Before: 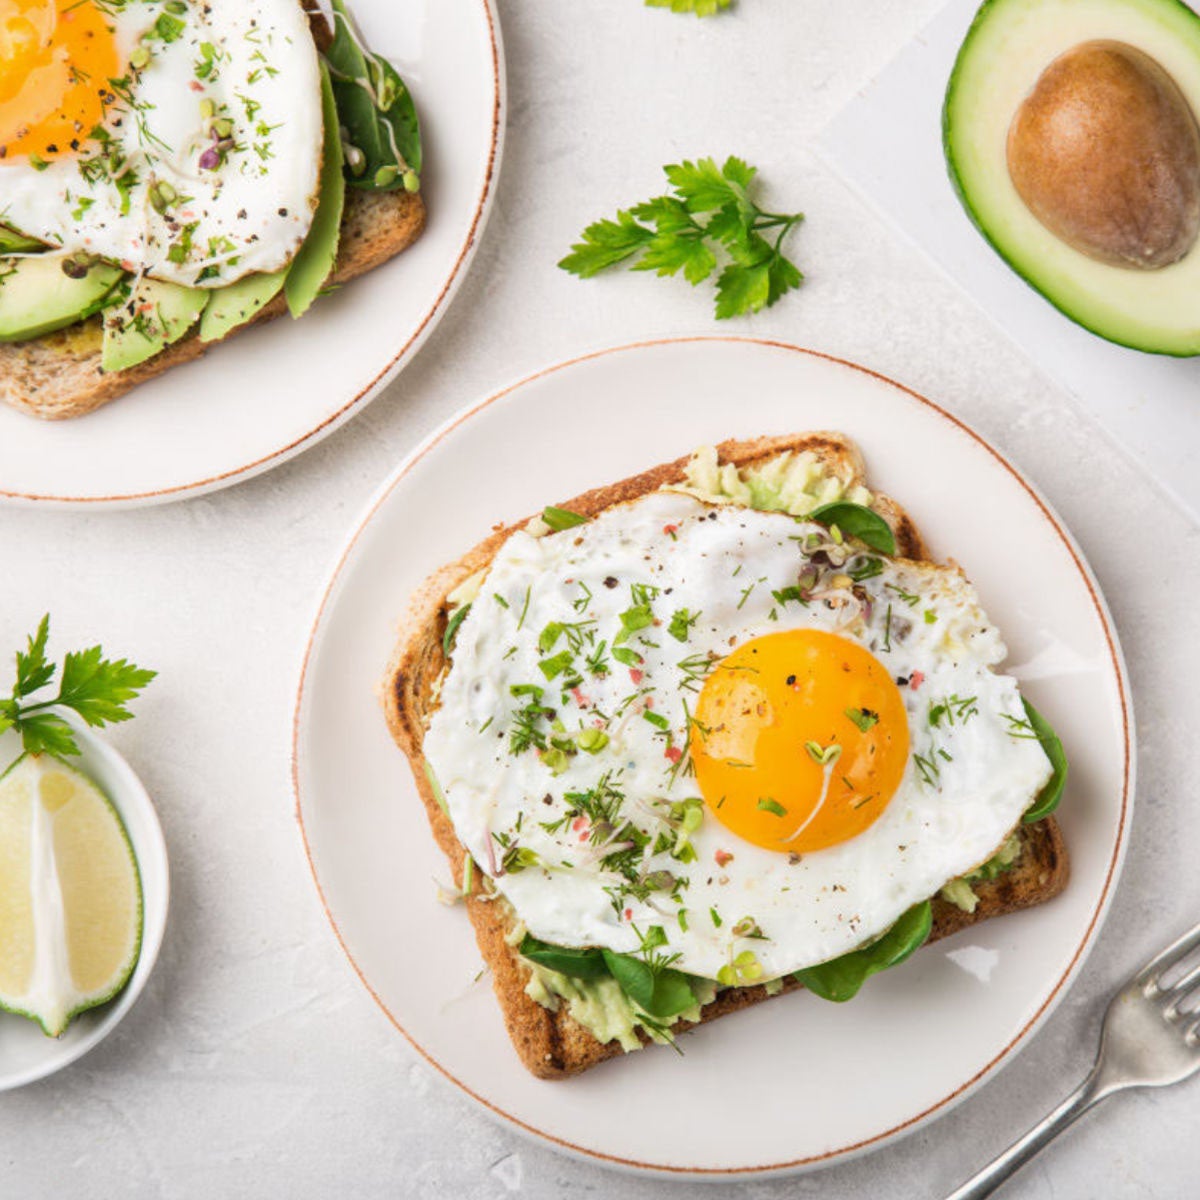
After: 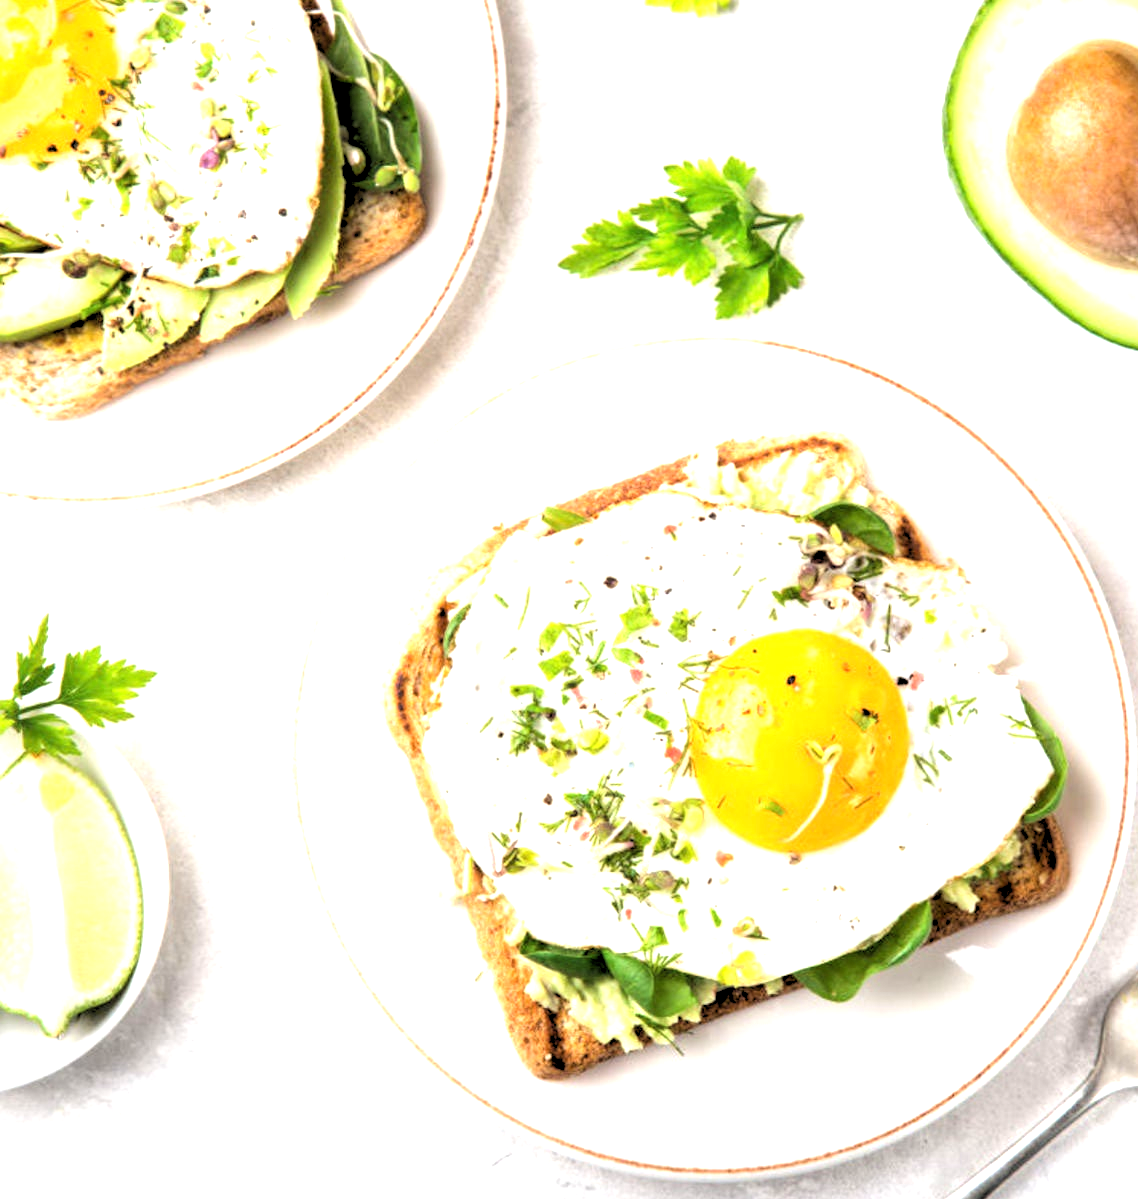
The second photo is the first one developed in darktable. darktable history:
rgb levels: levels [[0.029, 0.461, 0.922], [0, 0.5, 1], [0, 0.5, 1]]
exposure: black level correction 0, exposure 0.7 EV, compensate exposure bias true, compensate highlight preservation false
tone equalizer: -8 EV -0.417 EV, -7 EV -0.389 EV, -6 EV -0.333 EV, -5 EV -0.222 EV, -3 EV 0.222 EV, -2 EV 0.333 EV, -1 EV 0.389 EV, +0 EV 0.417 EV, edges refinement/feathering 500, mask exposure compensation -1.57 EV, preserve details no
crop and rotate: right 5.167%
white balance: emerald 1
